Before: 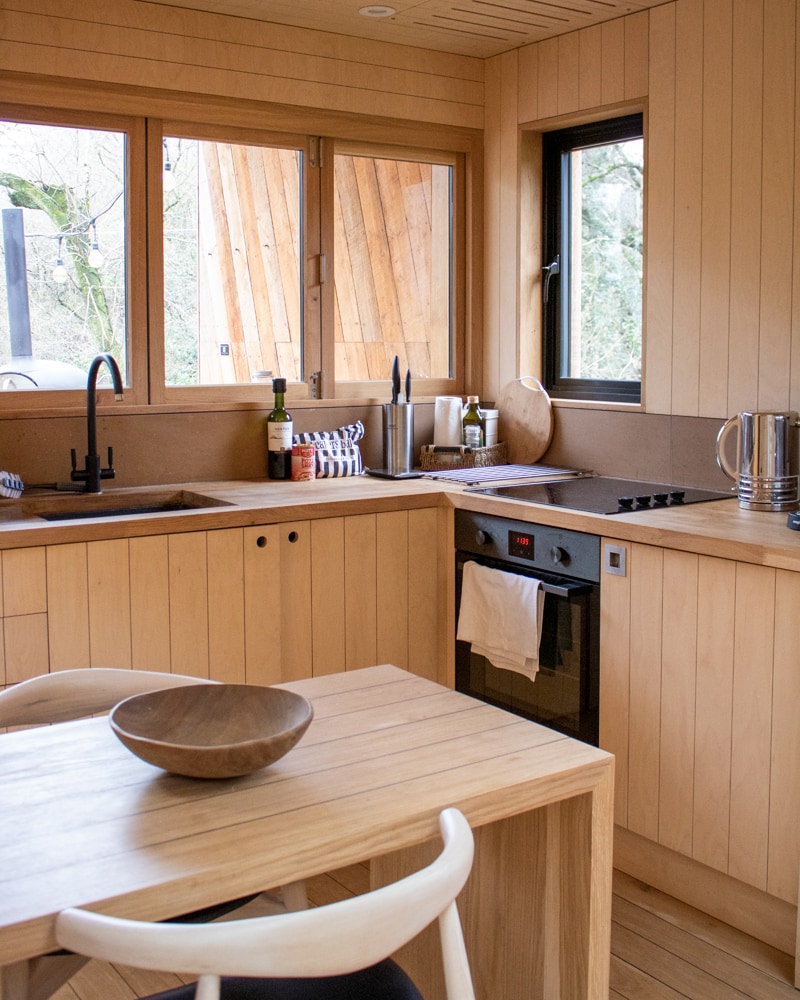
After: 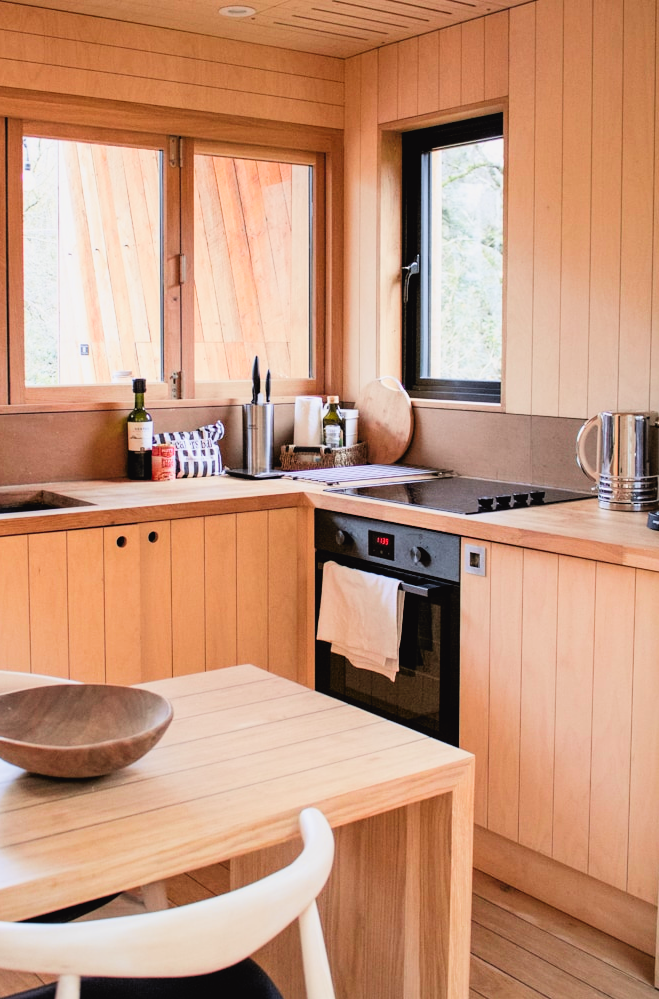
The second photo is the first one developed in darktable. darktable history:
tone curve: curves: ch0 [(0, 0.024) (0.119, 0.146) (0.474, 0.485) (0.718, 0.739) (0.817, 0.839) (1, 0.998)]; ch1 [(0, 0) (0.377, 0.416) (0.439, 0.451) (0.477, 0.485) (0.501, 0.503) (0.538, 0.544) (0.58, 0.613) (0.664, 0.7) (0.783, 0.804) (1, 1)]; ch2 [(0, 0) (0.38, 0.405) (0.463, 0.456) (0.498, 0.497) (0.524, 0.535) (0.578, 0.576) (0.648, 0.665) (1, 1)], color space Lab, independent channels, preserve colors none
crop: left 17.582%, bottom 0.031%
filmic rgb: black relative exposure -5 EV, hardness 2.88, contrast 1.3
exposure: black level correction -0.002, exposure 0.54 EV, compensate highlight preservation false
